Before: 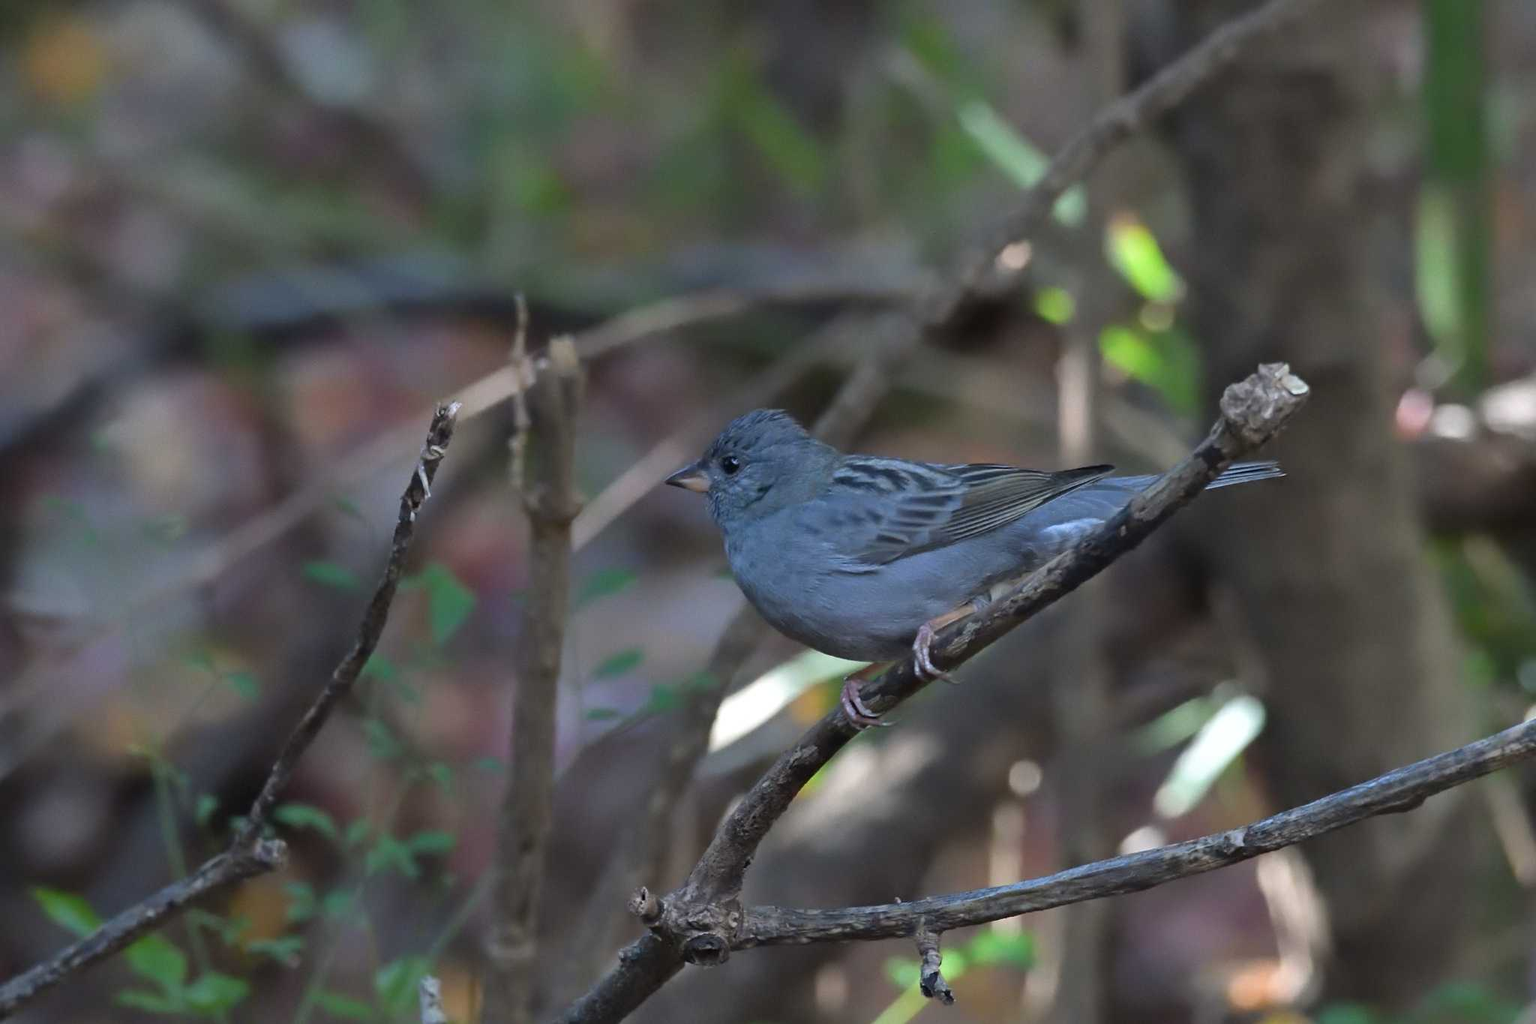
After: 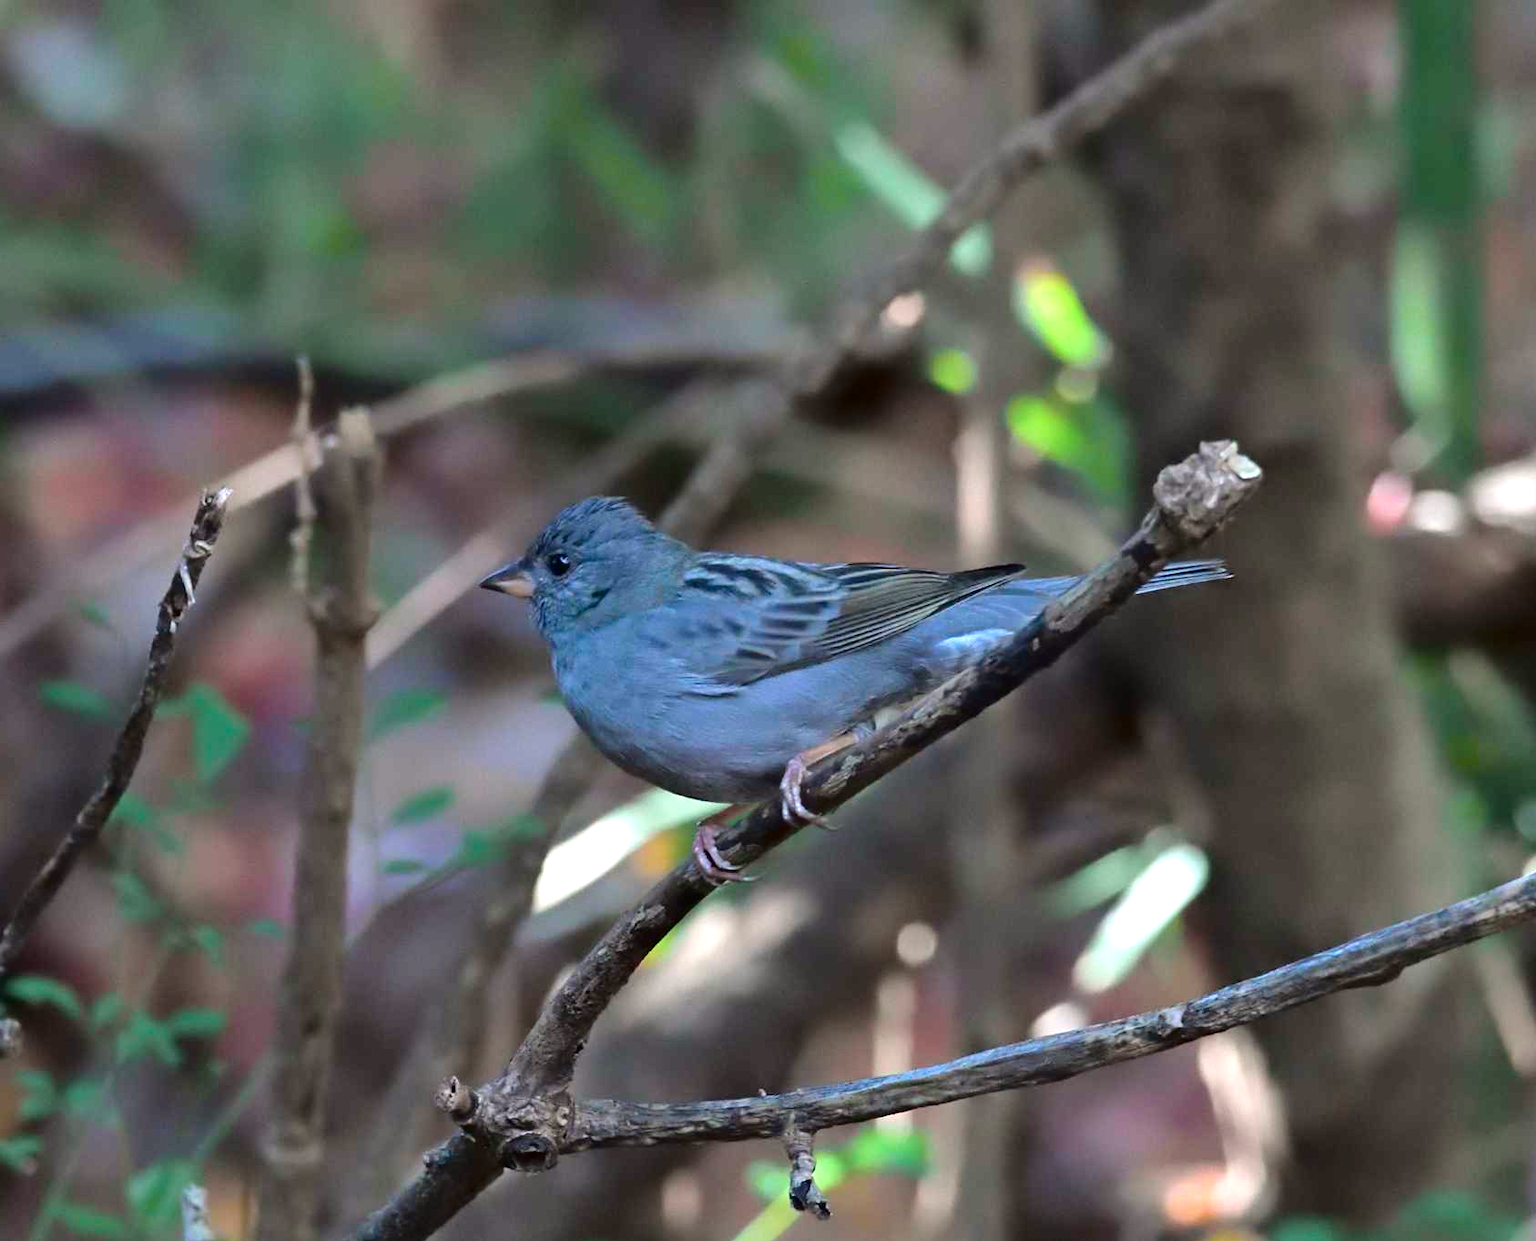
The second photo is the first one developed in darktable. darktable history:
tone curve: curves: ch0 [(0, 0) (0.068, 0.012) (0.183, 0.089) (0.341, 0.283) (0.547, 0.532) (0.828, 0.815) (1, 0.983)]; ch1 [(0, 0) (0.23, 0.166) (0.34, 0.308) (0.371, 0.337) (0.429, 0.411) (0.477, 0.462) (0.499, 0.5) (0.529, 0.537) (0.559, 0.582) (0.743, 0.798) (1, 1)]; ch2 [(0, 0) (0.431, 0.414) (0.498, 0.503) (0.524, 0.528) (0.568, 0.546) (0.6, 0.597) (0.634, 0.645) (0.728, 0.742) (1, 1)], color space Lab, independent channels, preserve colors none
exposure: black level correction 0, exposure 0.7 EV, compensate exposure bias true, compensate highlight preservation false
crop: left 17.582%, bottom 0.031%
